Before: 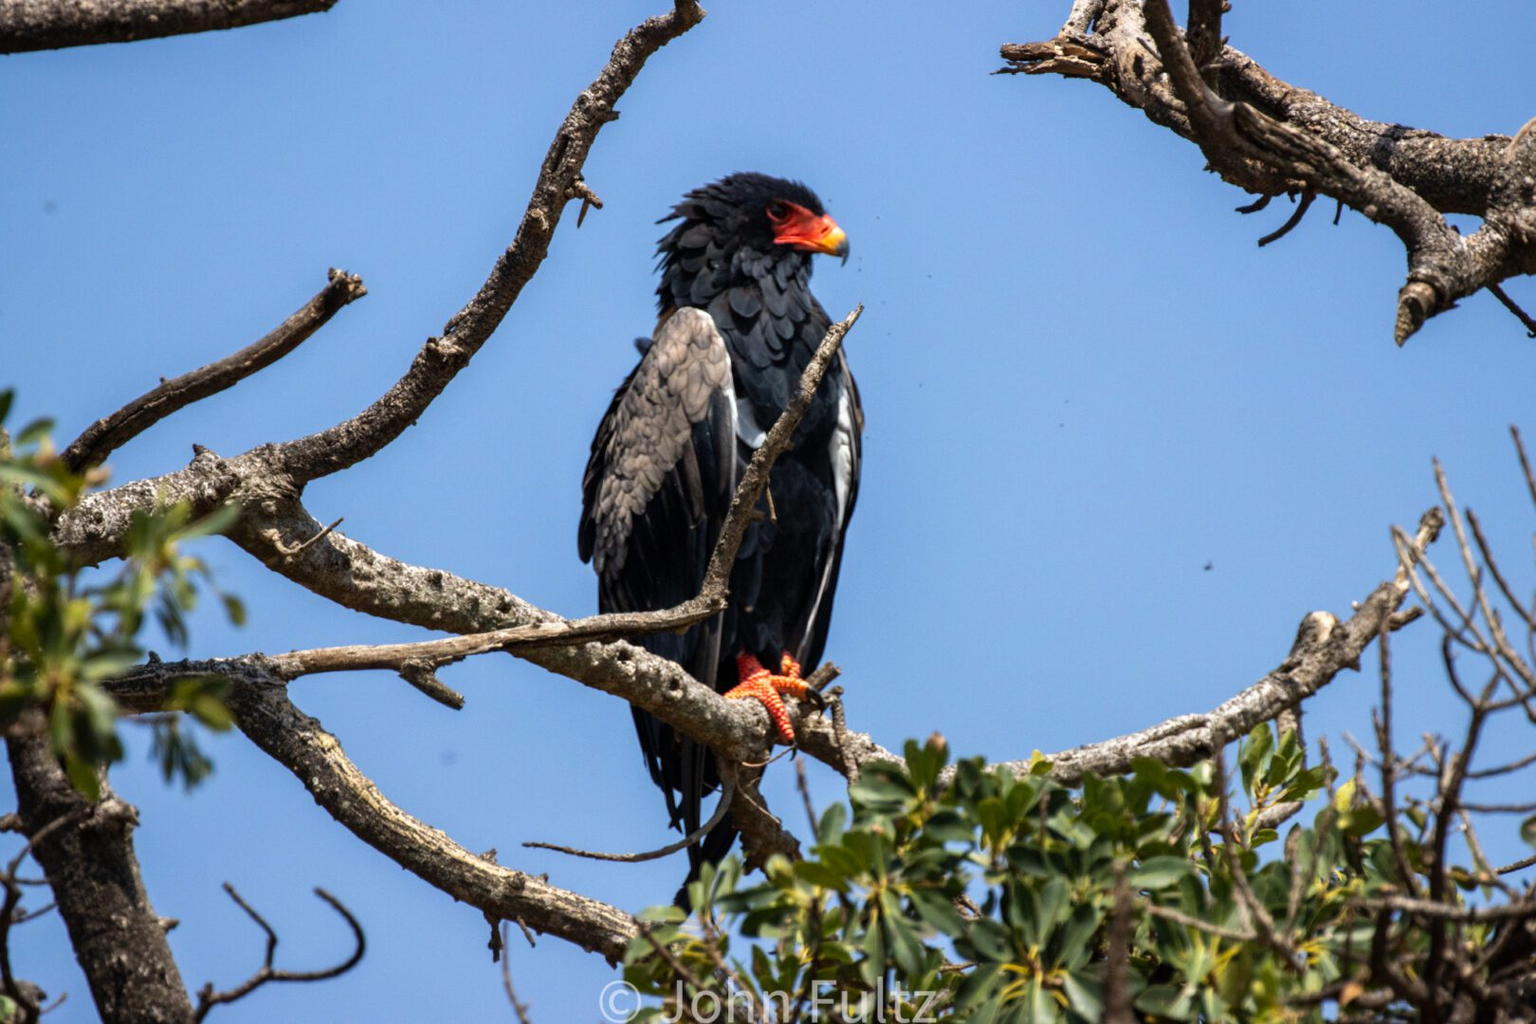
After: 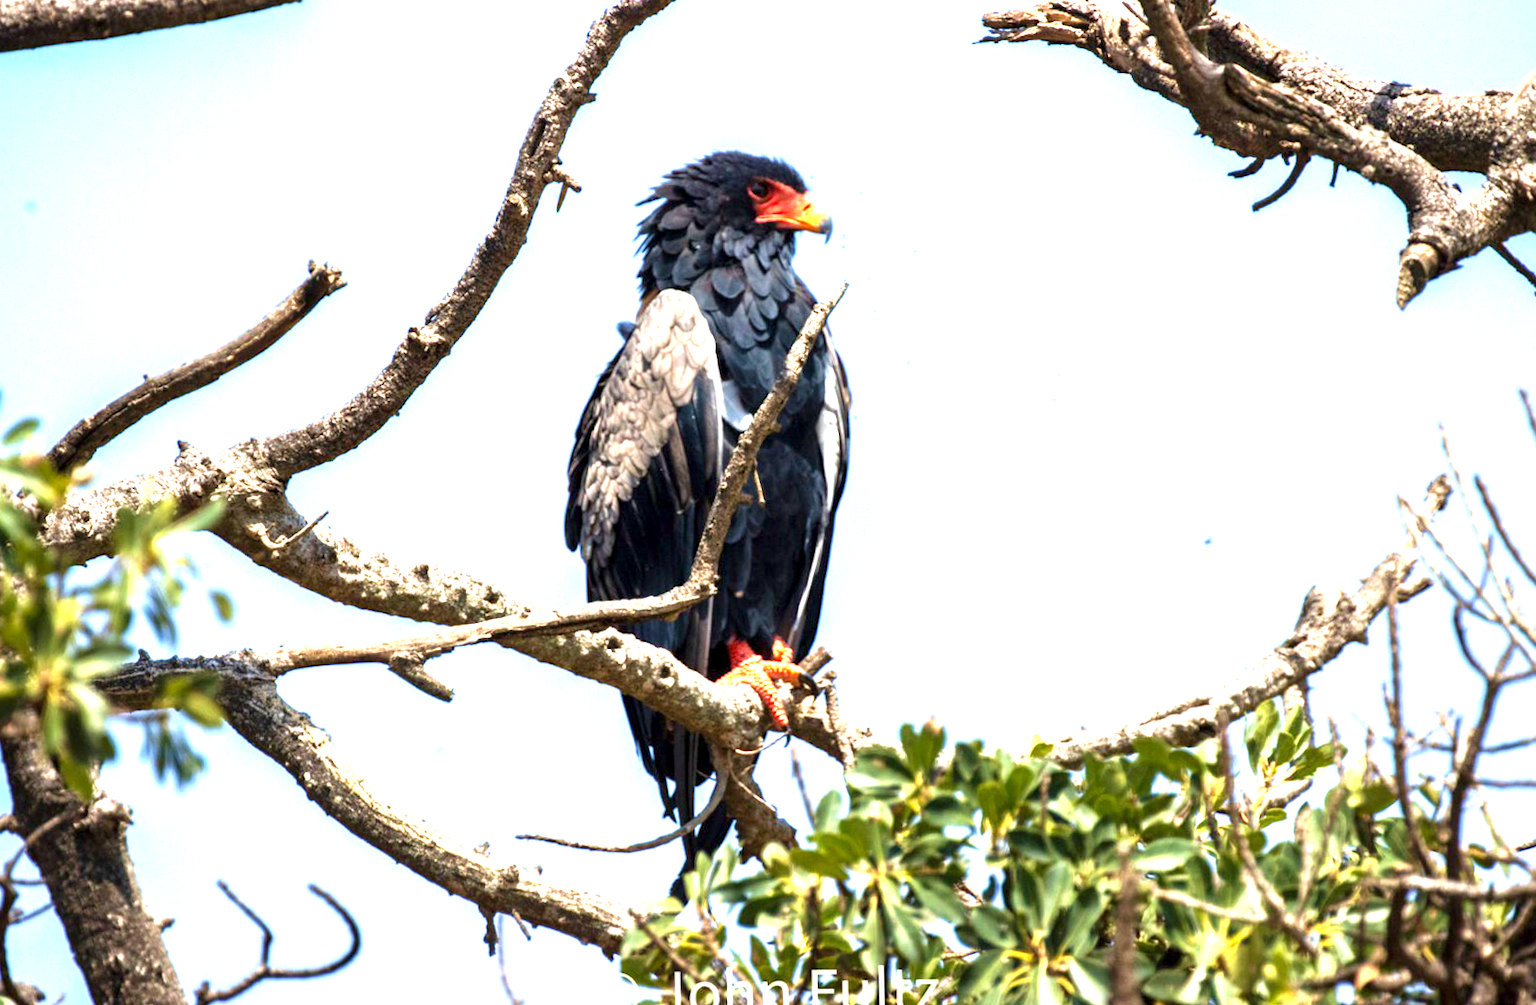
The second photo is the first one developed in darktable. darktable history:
exposure: black level correction 0.001, exposure 1.822 EV, compensate exposure bias true, compensate highlight preservation false
rotate and perspective: rotation -1.32°, lens shift (horizontal) -0.031, crop left 0.015, crop right 0.985, crop top 0.047, crop bottom 0.982
velvia: strength 29%
